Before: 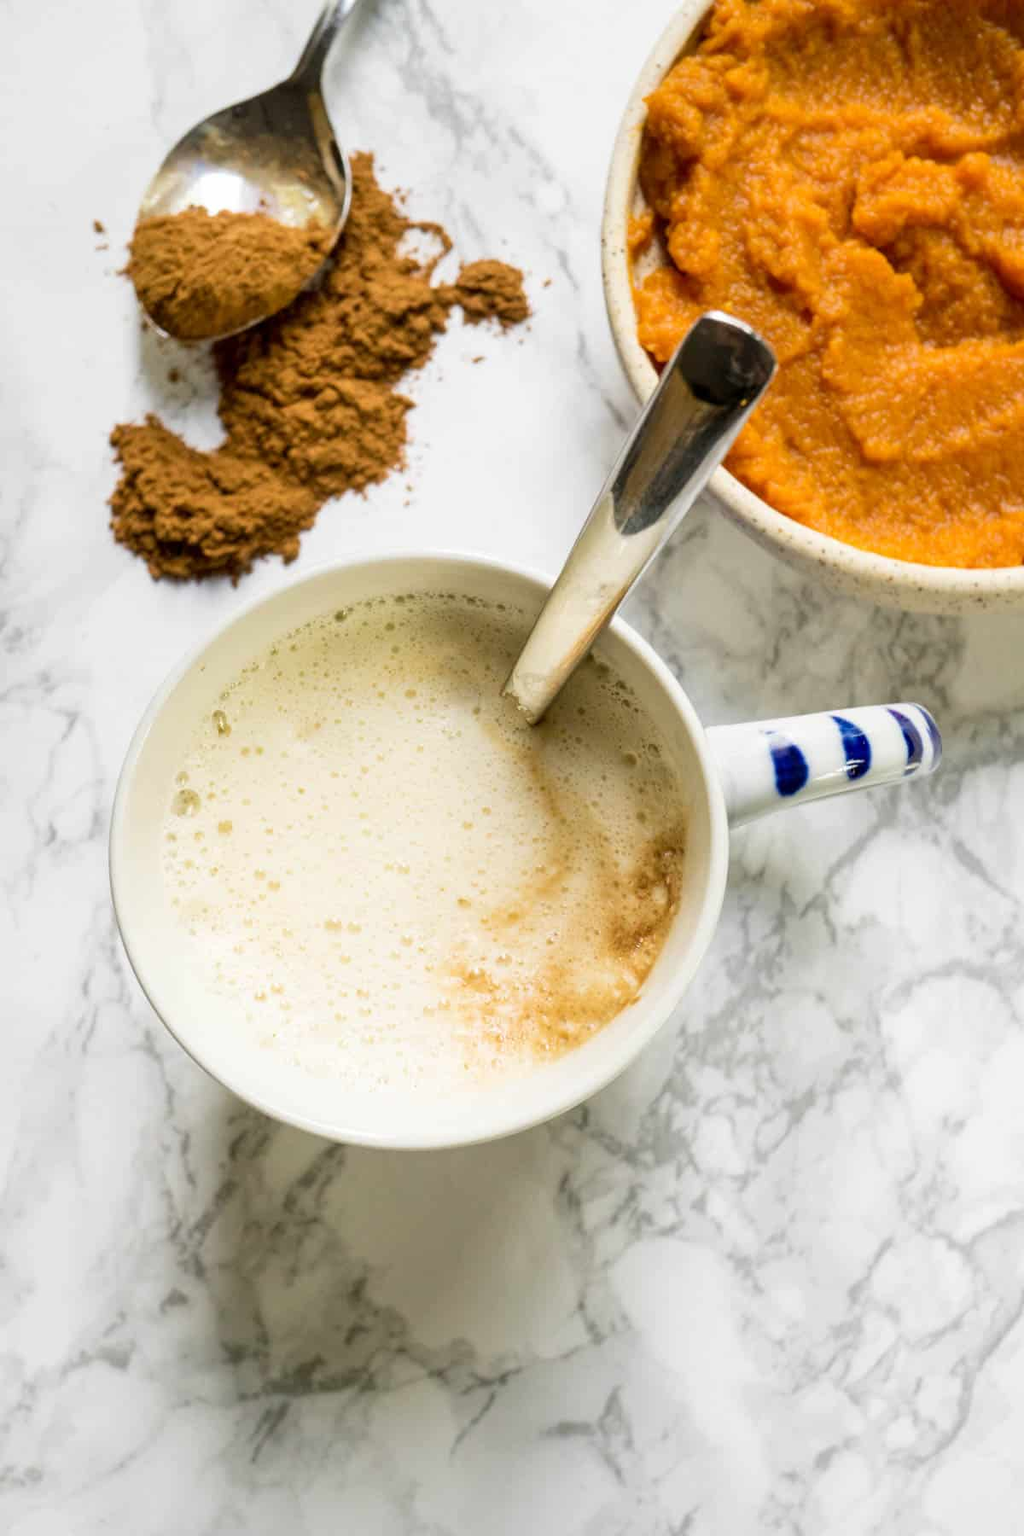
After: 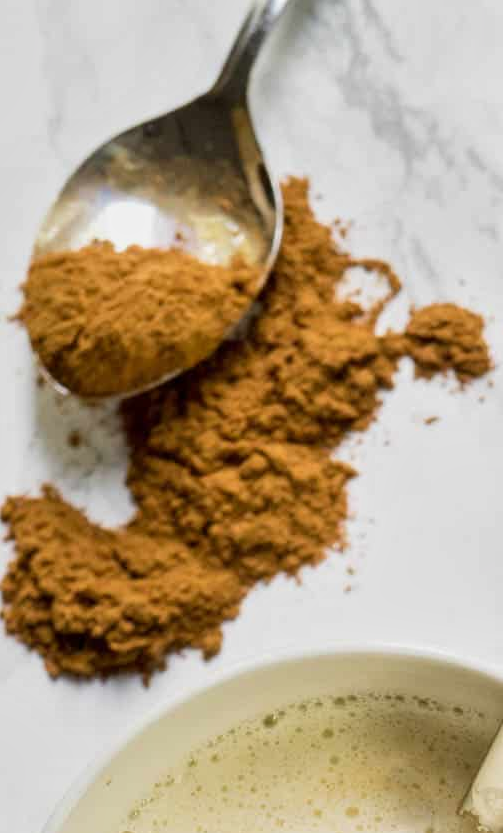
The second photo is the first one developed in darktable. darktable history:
crop and rotate: left 10.817%, top 0.062%, right 47.194%, bottom 53.626%
tone equalizer: -8 EV -0.002 EV, -7 EV 0.005 EV, -6 EV -0.009 EV, -5 EV 0.011 EV, -4 EV -0.012 EV, -3 EV 0.007 EV, -2 EV -0.062 EV, -1 EV -0.293 EV, +0 EV -0.582 EV, smoothing diameter 2%, edges refinement/feathering 20, mask exposure compensation -1.57 EV, filter diffusion 5
